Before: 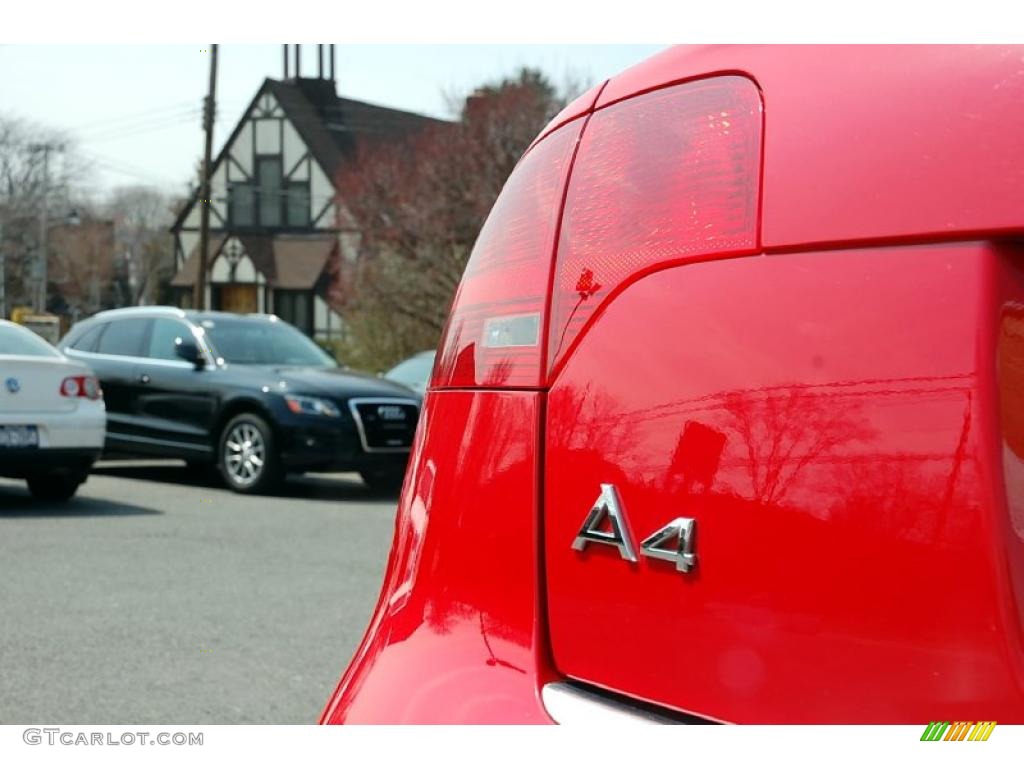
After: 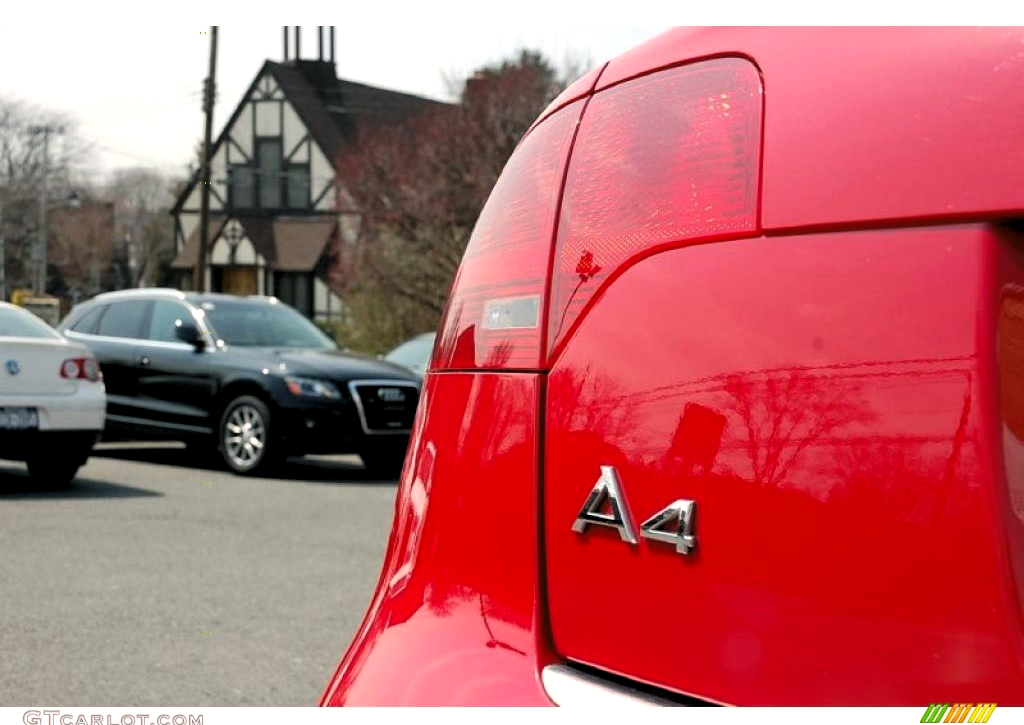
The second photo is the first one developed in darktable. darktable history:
exposure: exposure -0.155 EV, compensate highlight preservation false
crop and rotate: top 2.449%, bottom 3.051%
color correction: highlights a* 5.95, highlights b* 4.68
levels: levels [0.062, 0.494, 0.925]
